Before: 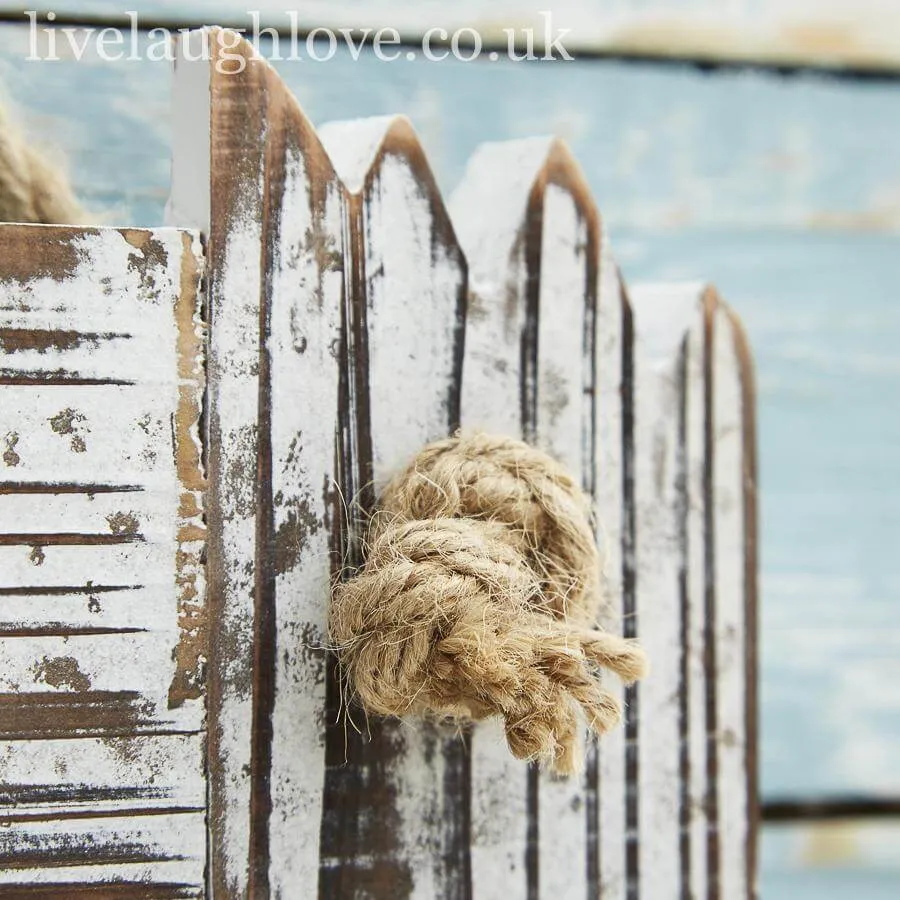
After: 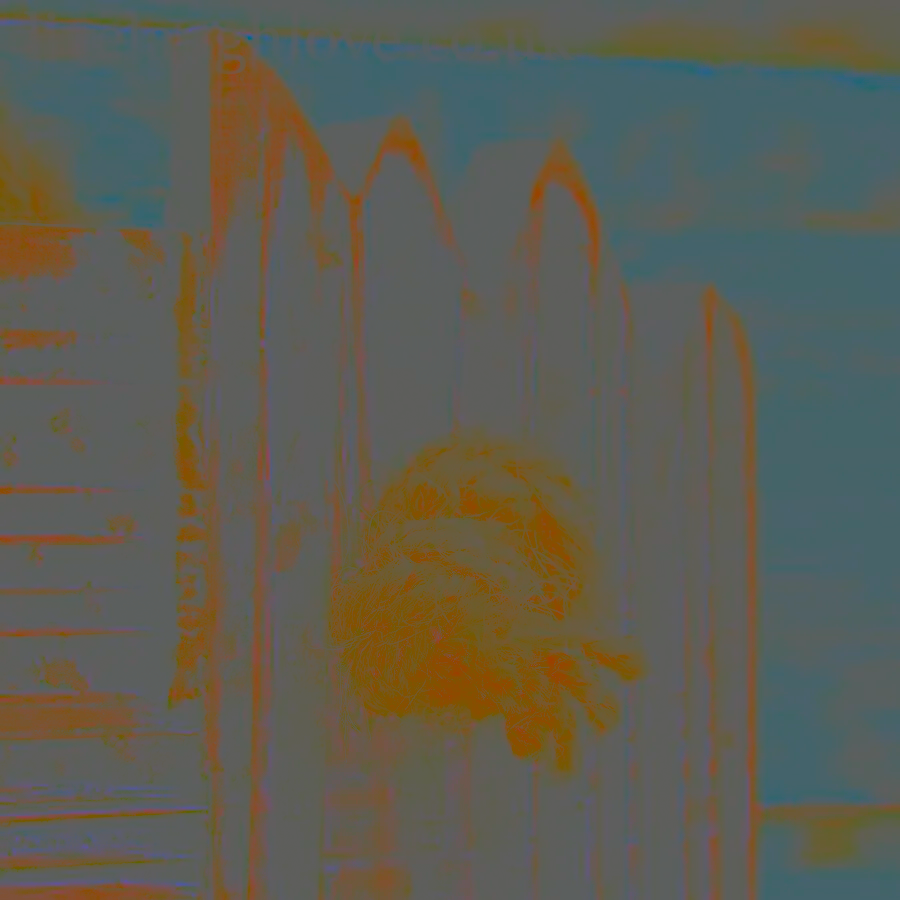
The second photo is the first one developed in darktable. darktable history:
contrast brightness saturation: contrast -0.99, brightness -0.17, saturation 0.75
white balance: red 1, blue 1
color balance rgb: perceptual saturation grading › global saturation 20%, perceptual saturation grading › highlights -50%, perceptual saturation grading › shadows 30%
